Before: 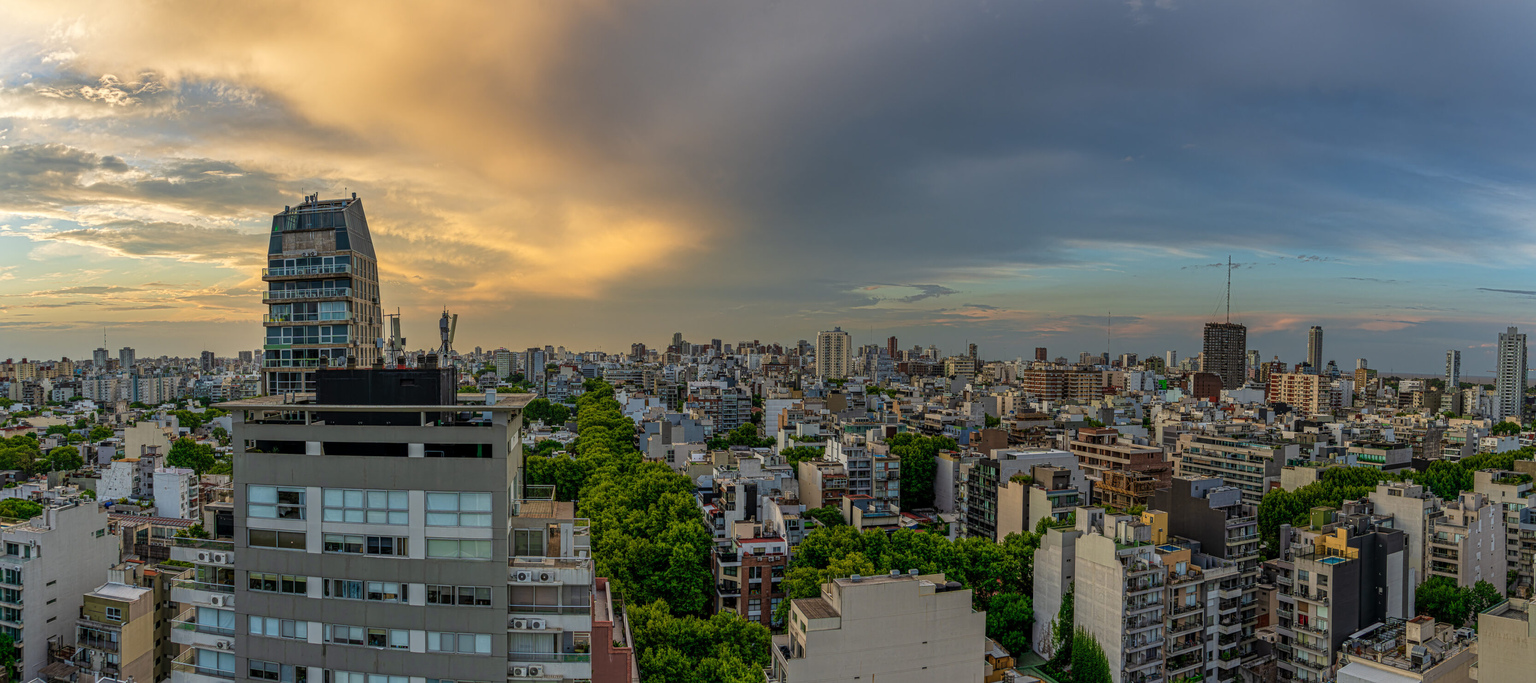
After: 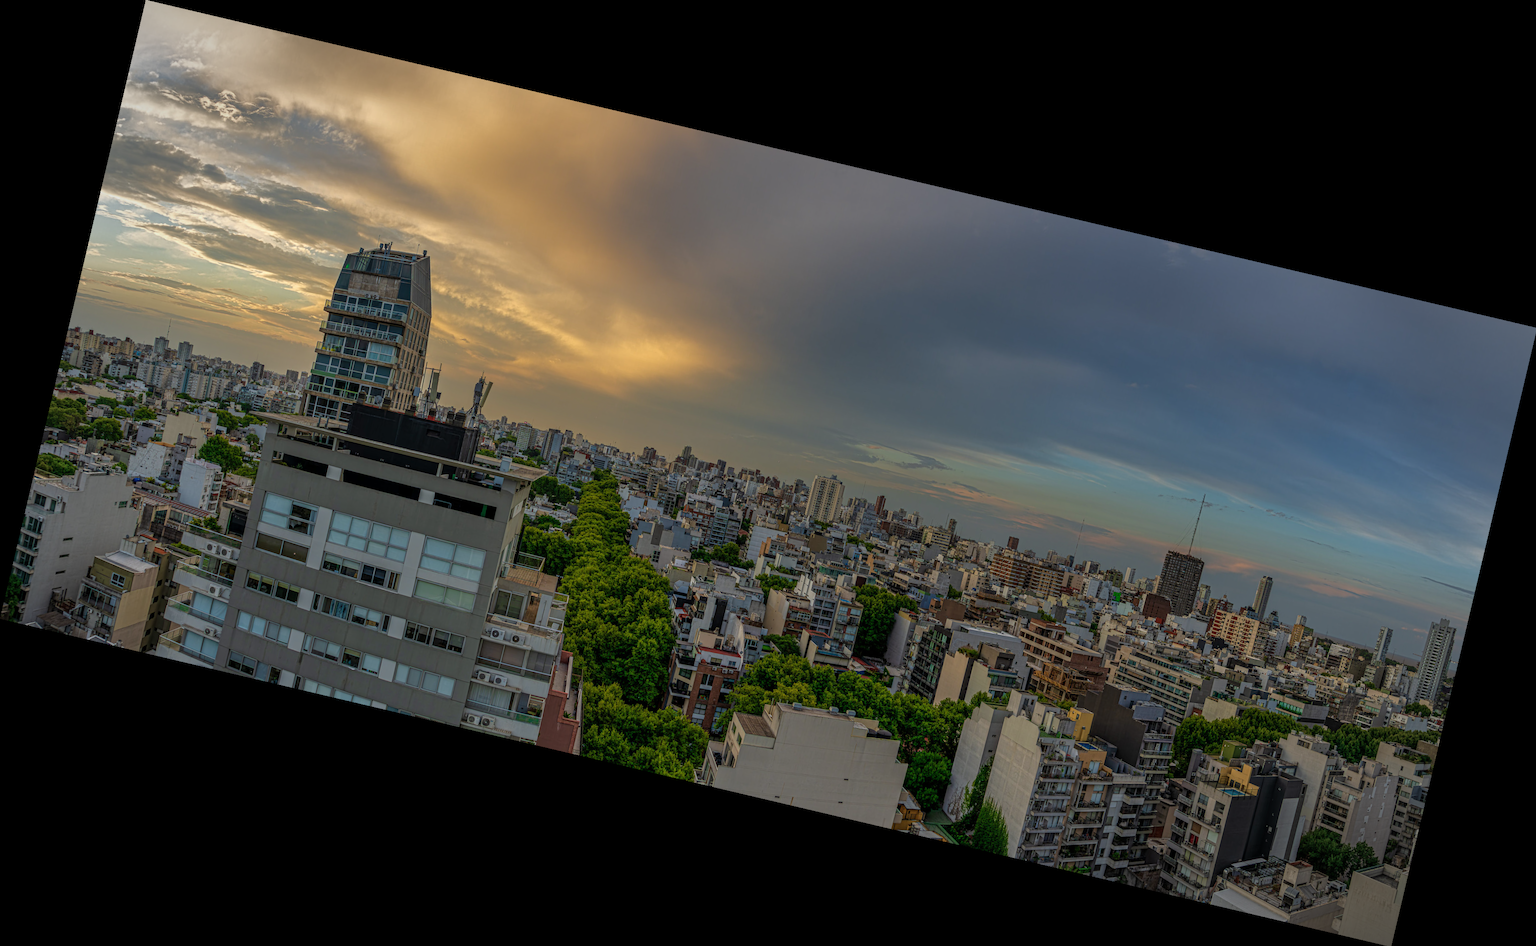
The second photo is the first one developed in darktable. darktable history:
tone curve: curves: ch0 [(0, 0) (0.48, 0.431) (0.7, 0.609) (0.864, 0.854) (1, 1)]
rotate and perspective: rotation 13.27°, automatic cropping off
vignetting: automatic ratio true
